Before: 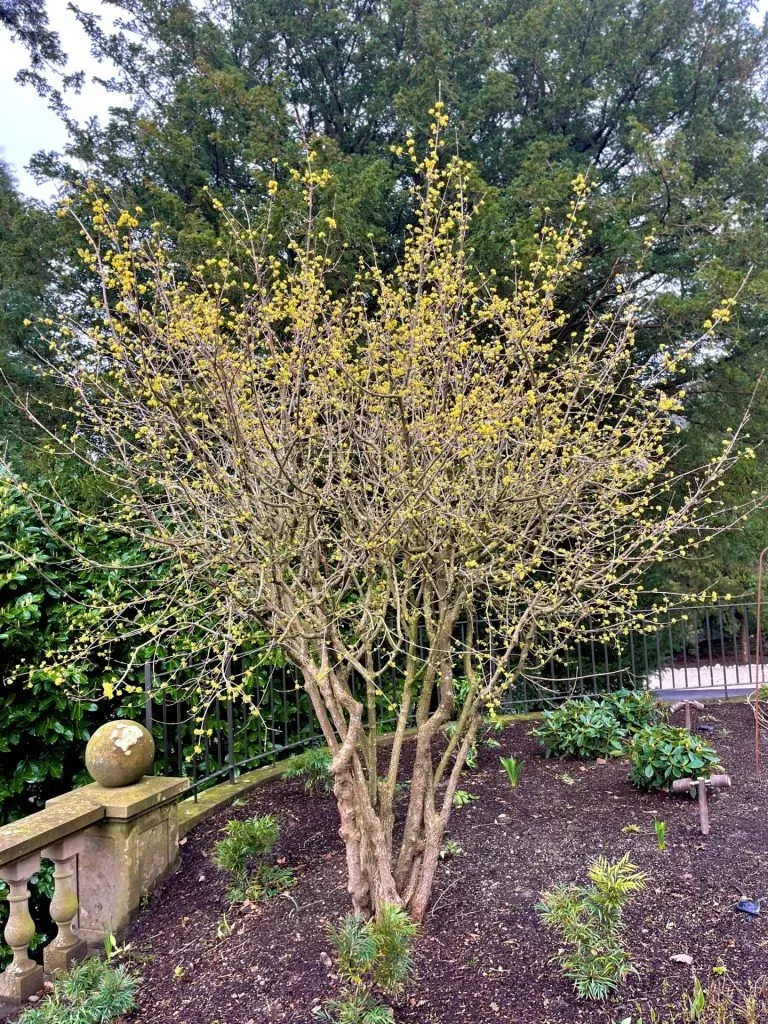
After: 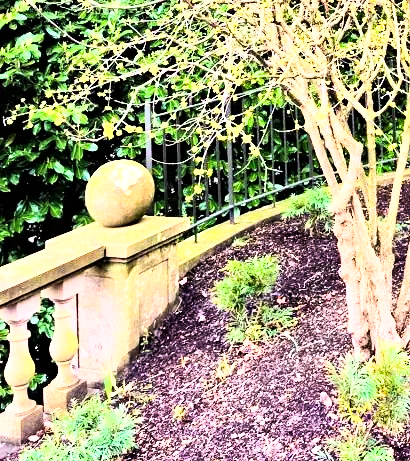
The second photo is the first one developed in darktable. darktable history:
exposure: black level correction 0, exposure 1.2 EV, compensate highlight preservation false
crop and rotate: top 54.778%, right 46.61%, bottom 0.159%
shadows and highlights: radius 100.41, shadows 50.55, highlights -64.36, highlights color adjustment 49.82%, soften with gaussian
rgb curve: curves: ch0 [(0, 0) (0.21, 0.15) (0.24, 0.21) (0.5, 0.75) (0.75, 0.96) (0.89, 0.99) (1, 1)]; ch1 [(0, 0.02) (0.21, 0.13) (0.25, 0.2) (0.5, 0.67) (0.75, 0.9) (0.89, 0.97) (1, 1)]; ch2 [(0, 0.02) (0.21, 0.13) (0.25, 0.2) (0.5, 0.67) (0.75, 0.9) (0.89, 0.97) (1, 1)], compensate middle gray true
